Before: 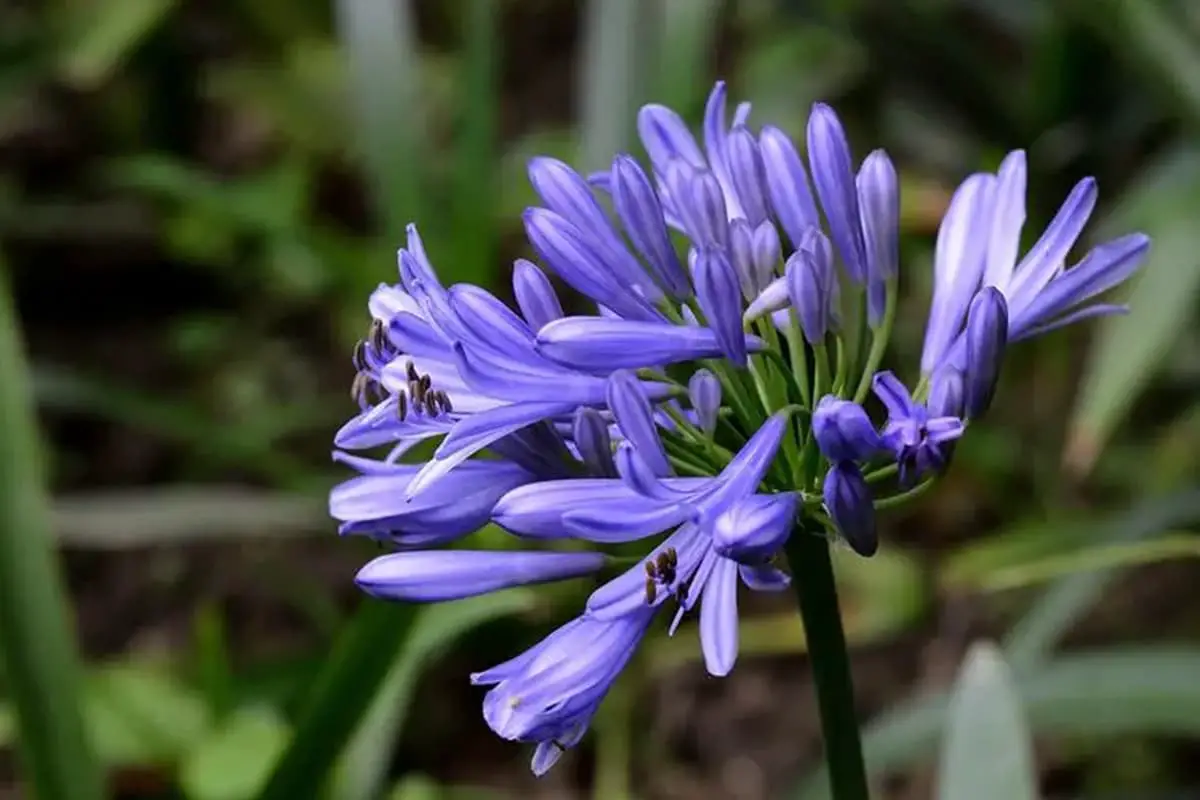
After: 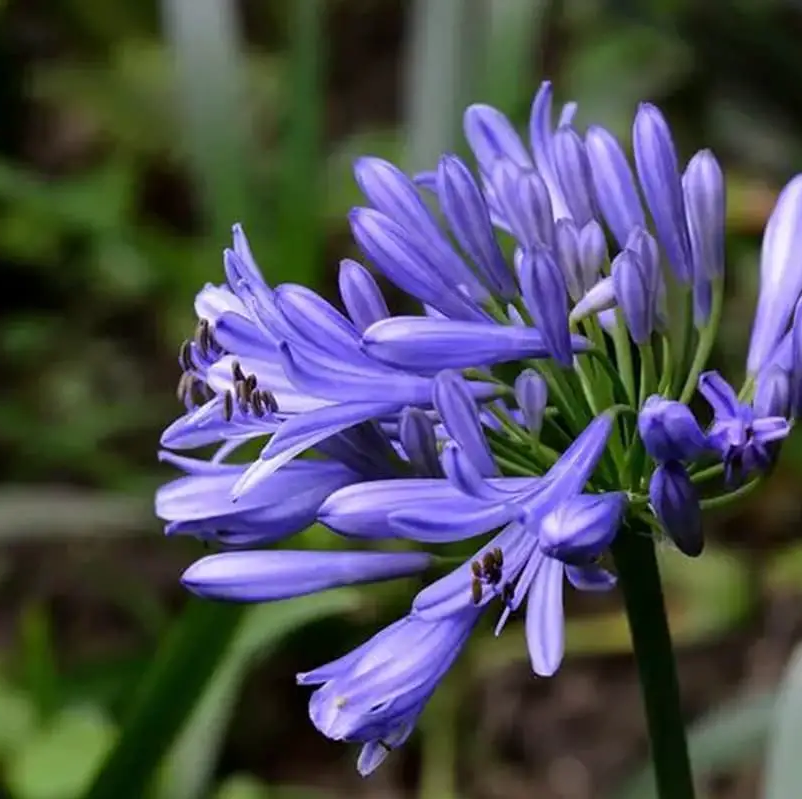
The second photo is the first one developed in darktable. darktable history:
crop and rotate: left 14.501%, right 18.649%
